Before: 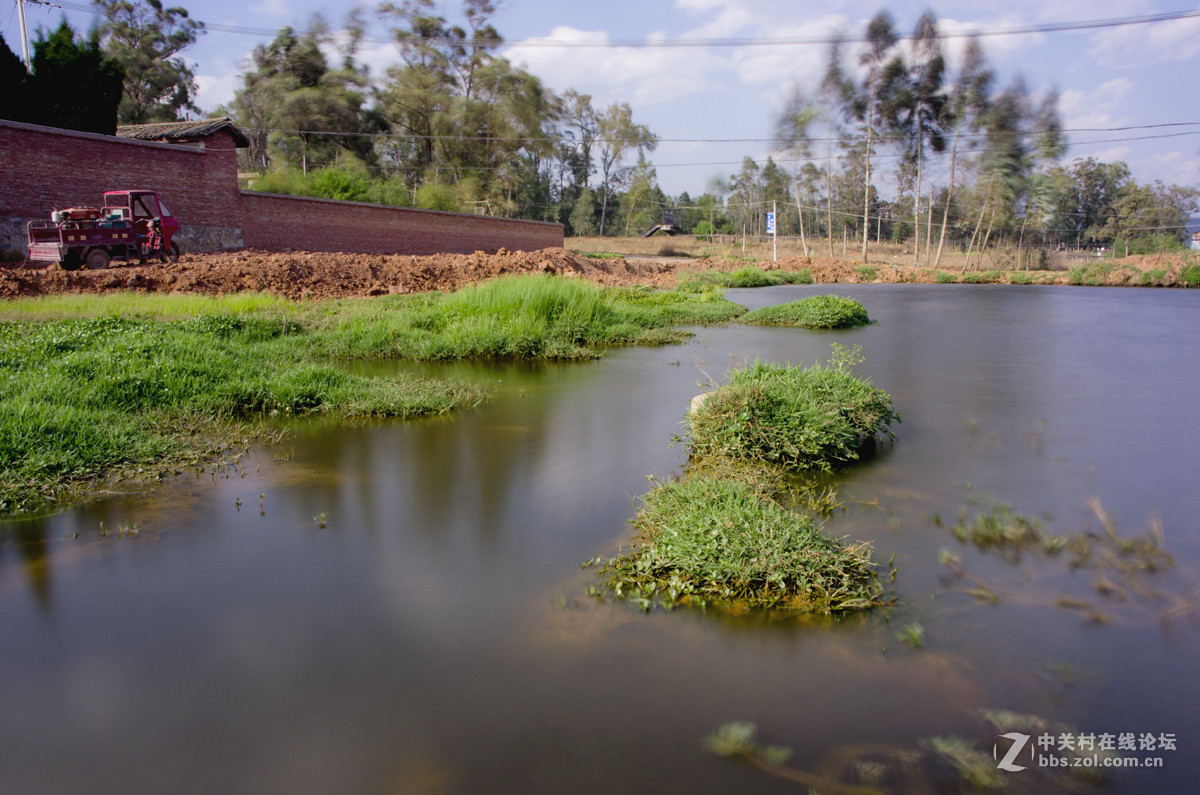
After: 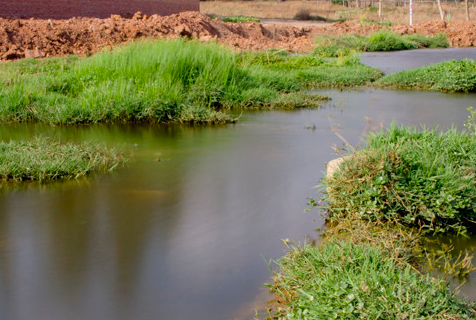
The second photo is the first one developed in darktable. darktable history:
crop: left 30.359%, top 29.81%, right 29.927%, bottom 29.925%
